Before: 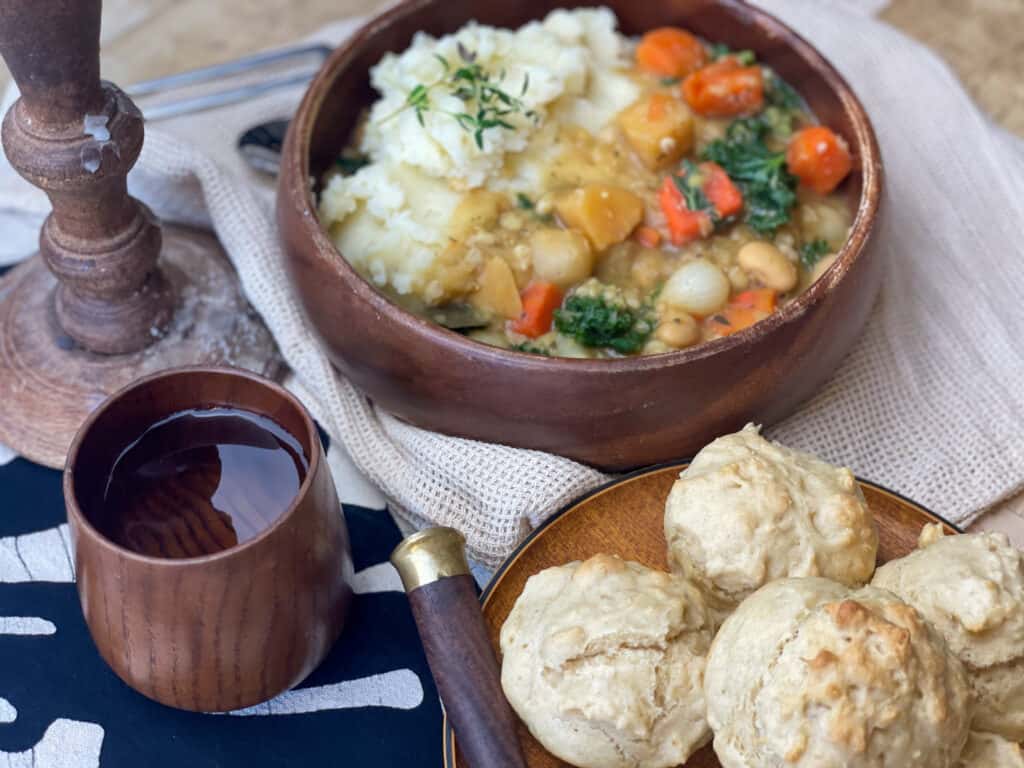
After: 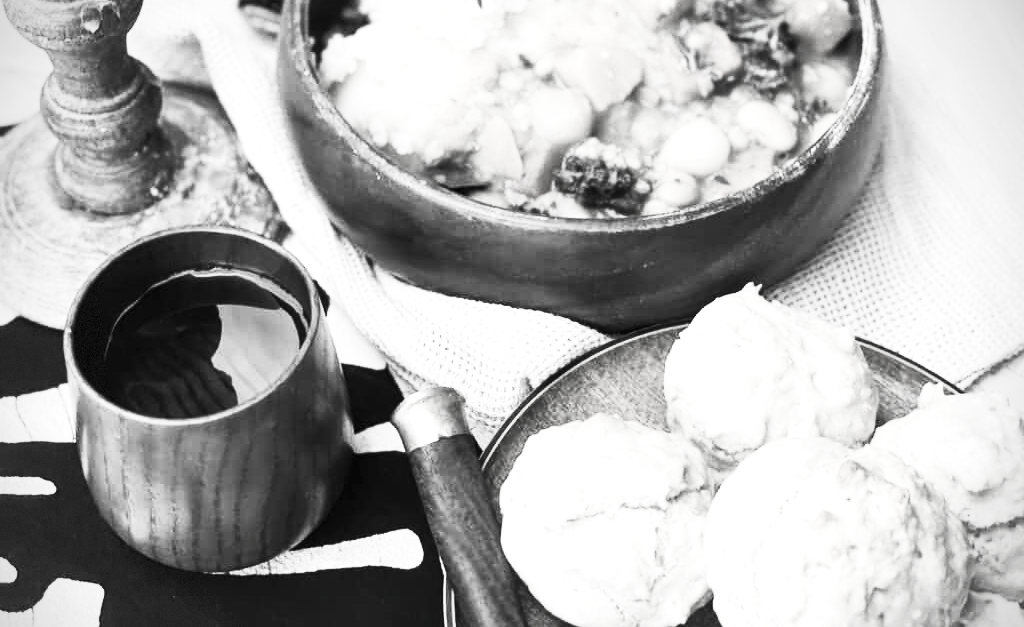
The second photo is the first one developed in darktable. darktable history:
tone equalizer: -8 EV -0.755 EV, -7 EV -0.689 EV, -6 EV -0.623 EV, -5 EV -0.42 EV, -3 EV 0.376 EV, -2 EV 0.6 EV, -1 EV 0.693 EV, +0 EV 0.737 EV, mask exposure compensation -0.512 EV
vignetting: fall-off radius 61.03%, dithering 8-bit output
contrast brightness saturation: contrast 0.537, brightness 0.464, saturation -0.99
crop and rotate: top 18.25%
